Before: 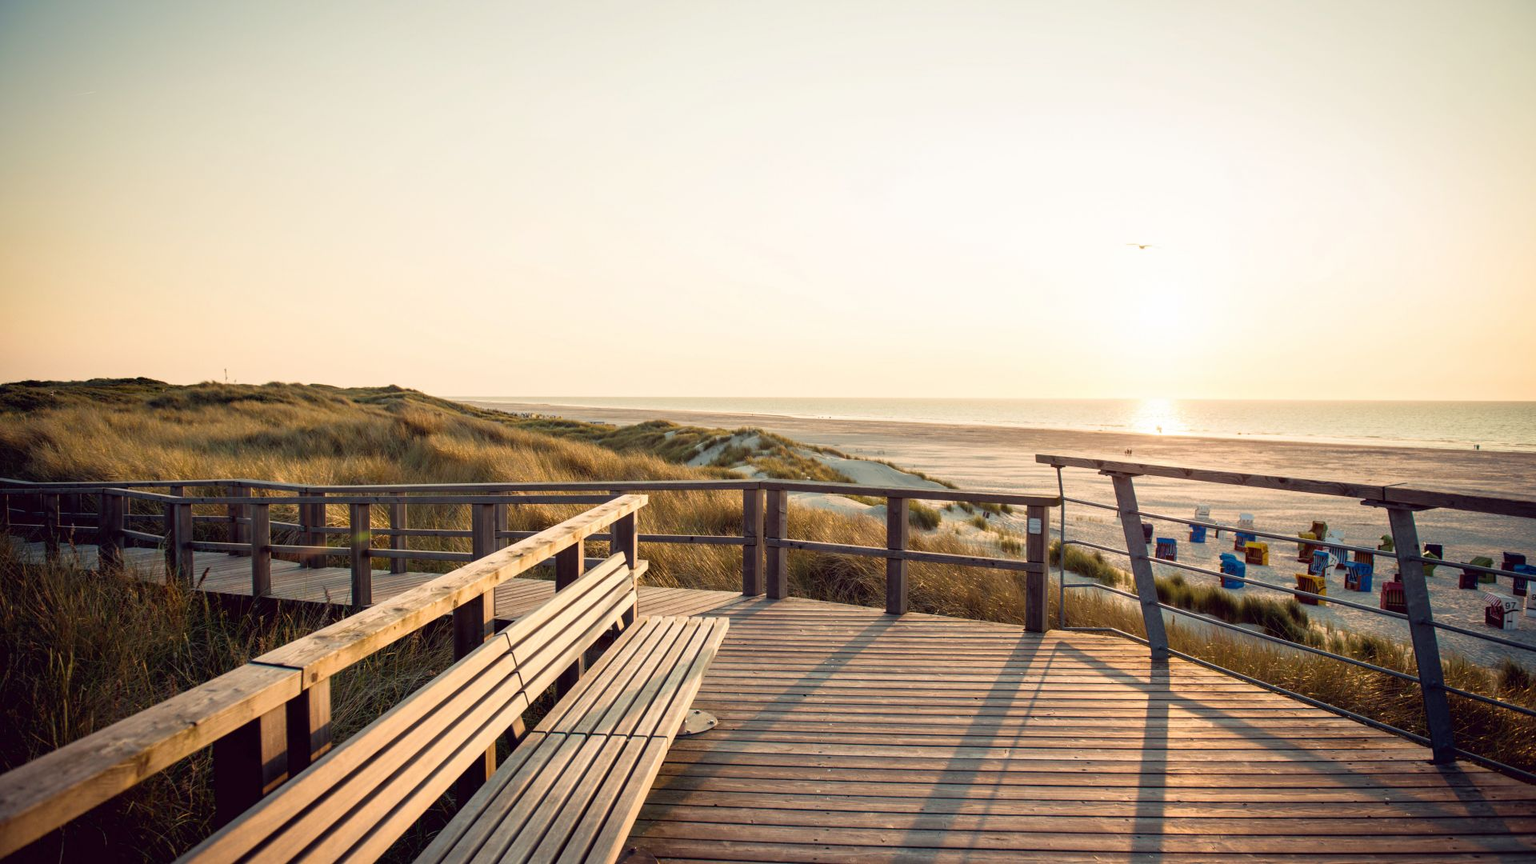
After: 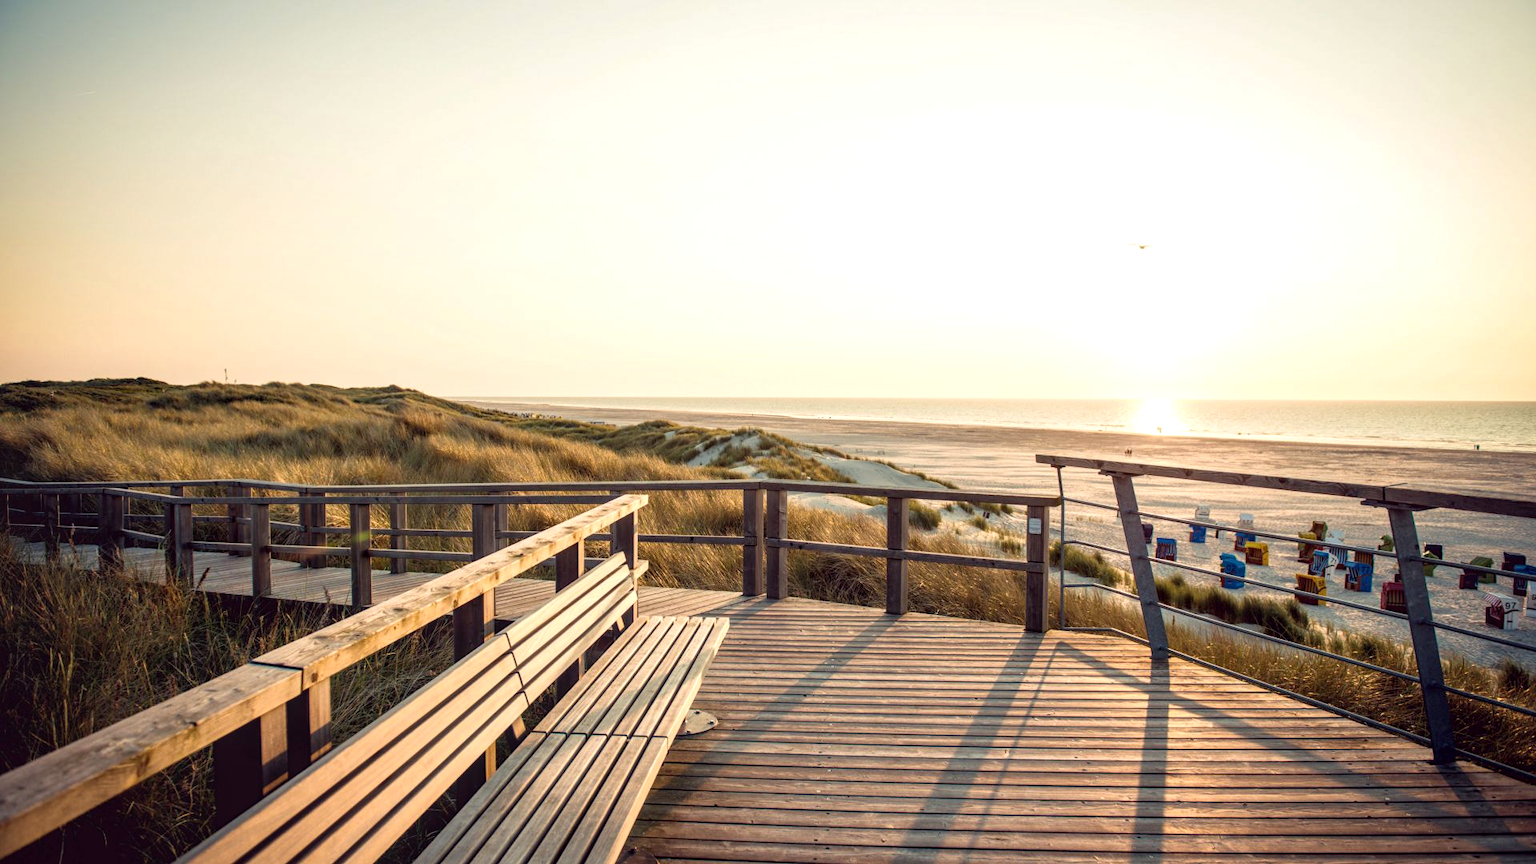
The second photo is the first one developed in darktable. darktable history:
levels: levels [0, 0.476, 0.951]
local contrast: on, module defaults
